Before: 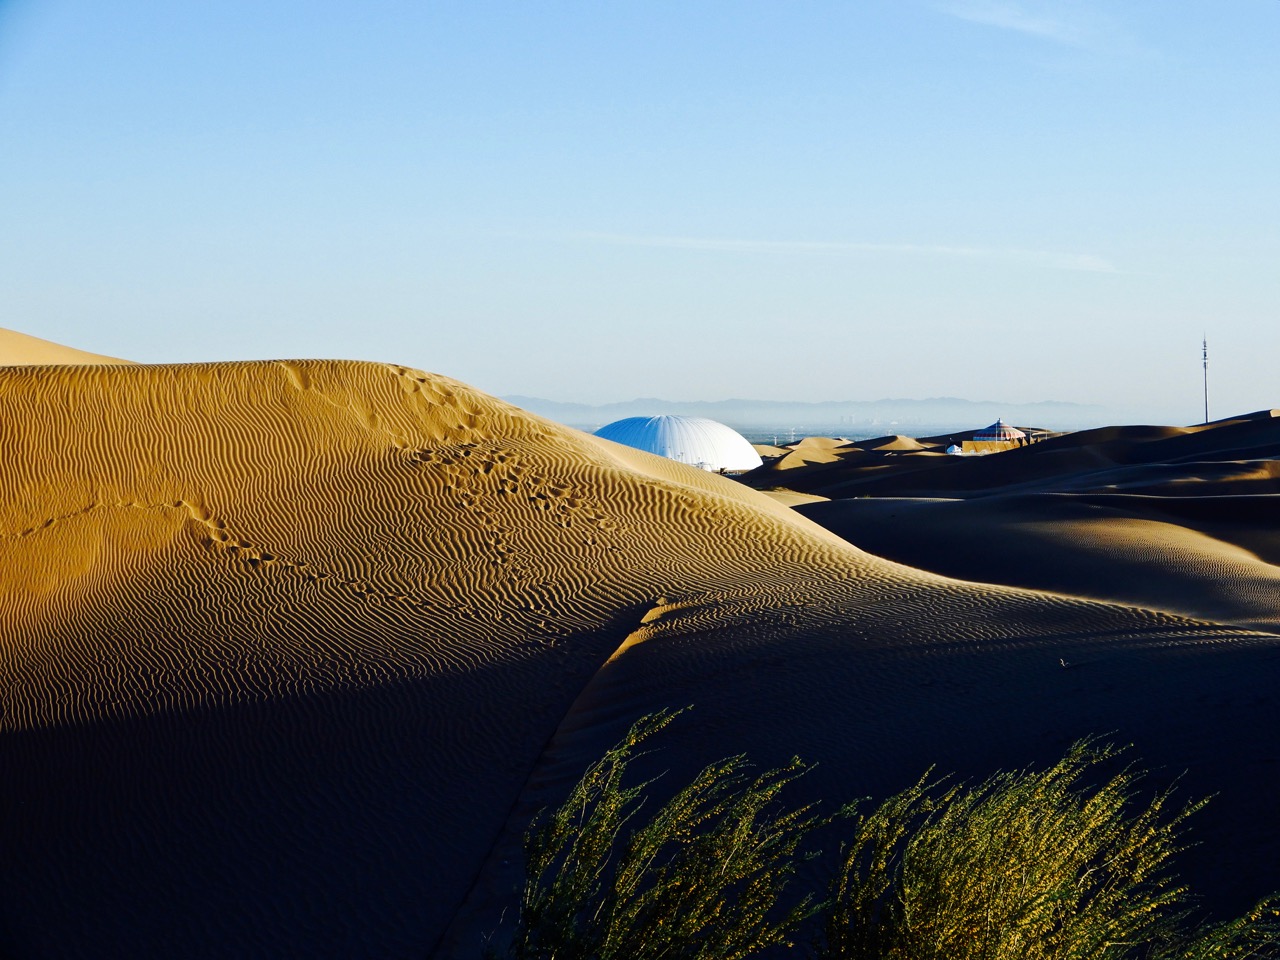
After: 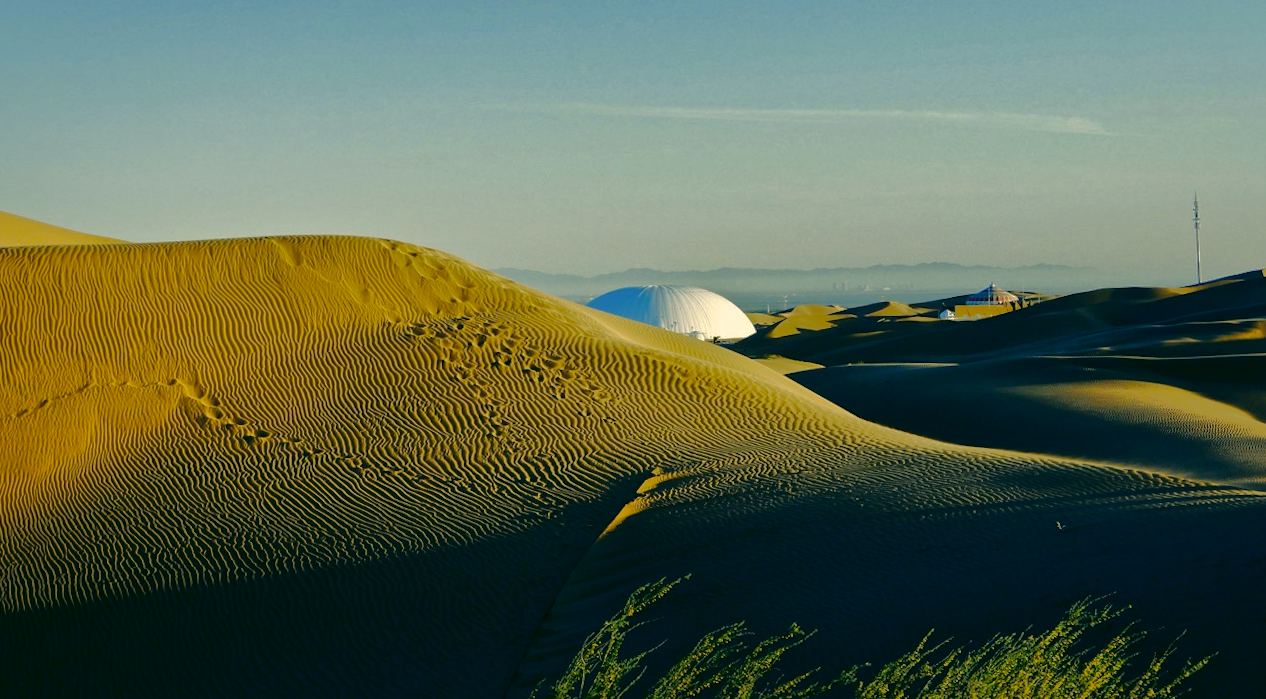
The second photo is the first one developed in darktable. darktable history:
rotate and perspective: rotation -1°, crop left 0.011, crop right 0.989, crop top 0.025, crop bottom 0.975
crop and rotate: top 12.5%, bottom 12.5%
shadows and highlights: shadows 38.43, highlights -74.54
color correction: highlights a* 5.3, highlights b* 24.26, shadows a* -15.58, shadows b* 4.02
white balance: red 0.982, blue 1.018
